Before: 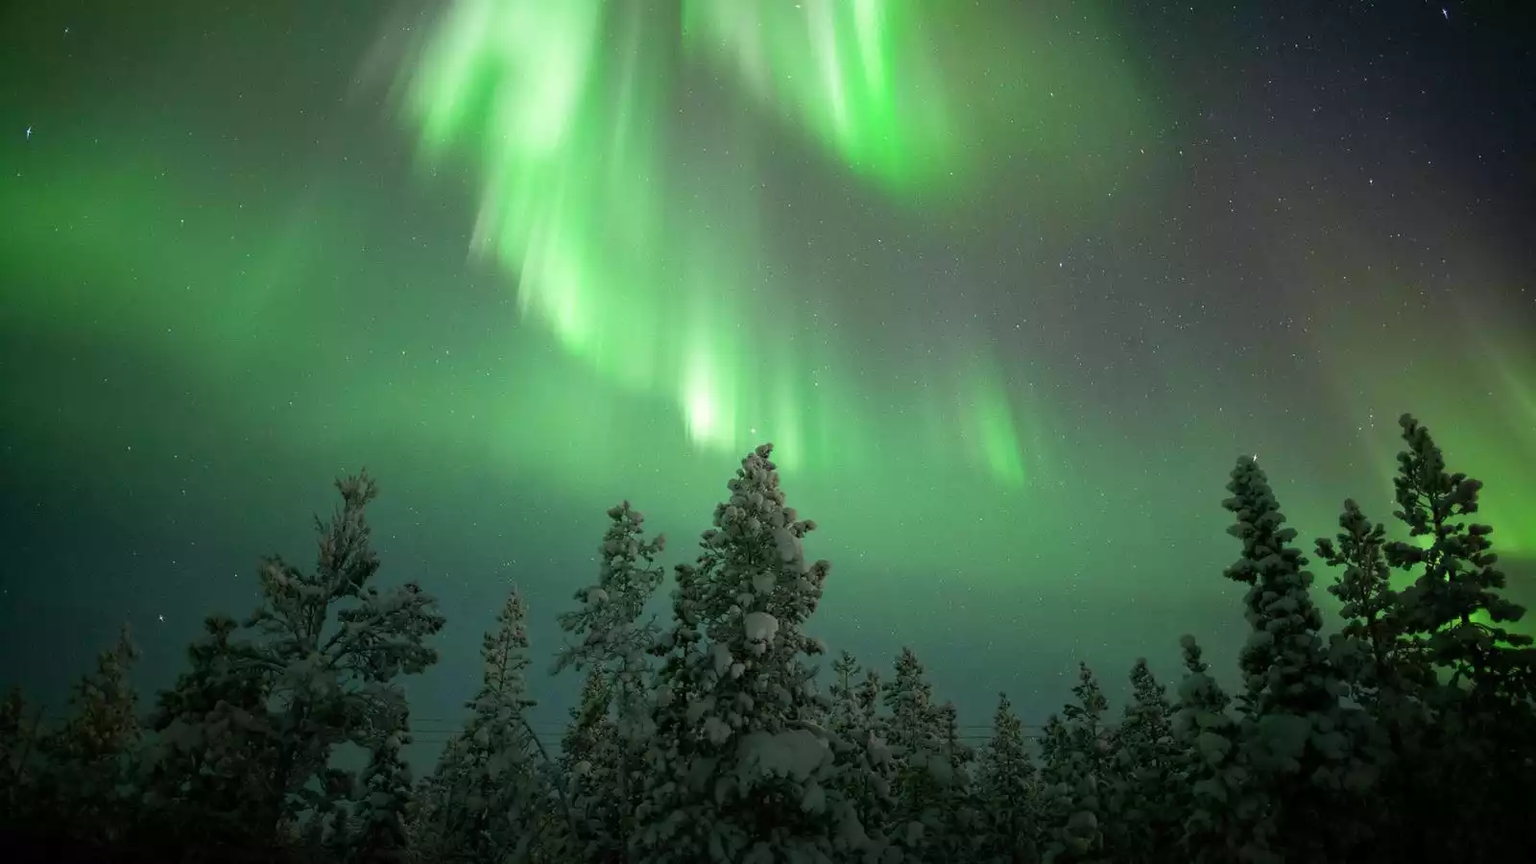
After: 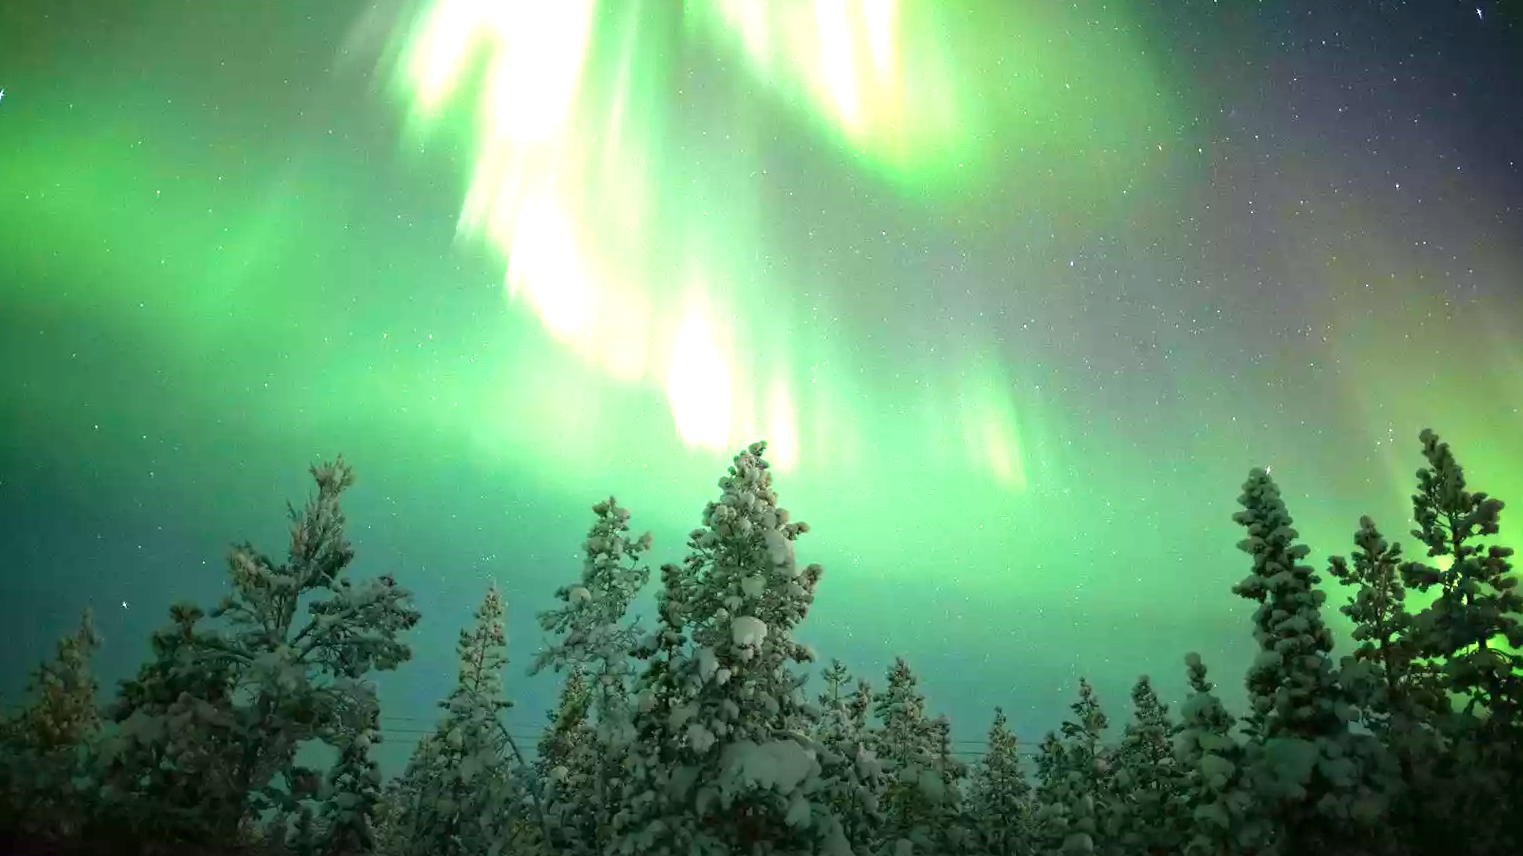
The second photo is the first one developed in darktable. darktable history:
crop and rotate: angle -1.63°
velvia: on, module defaults
exposure: black level correction 0, exposure 1.452 EV, compensate highlight preservation false
